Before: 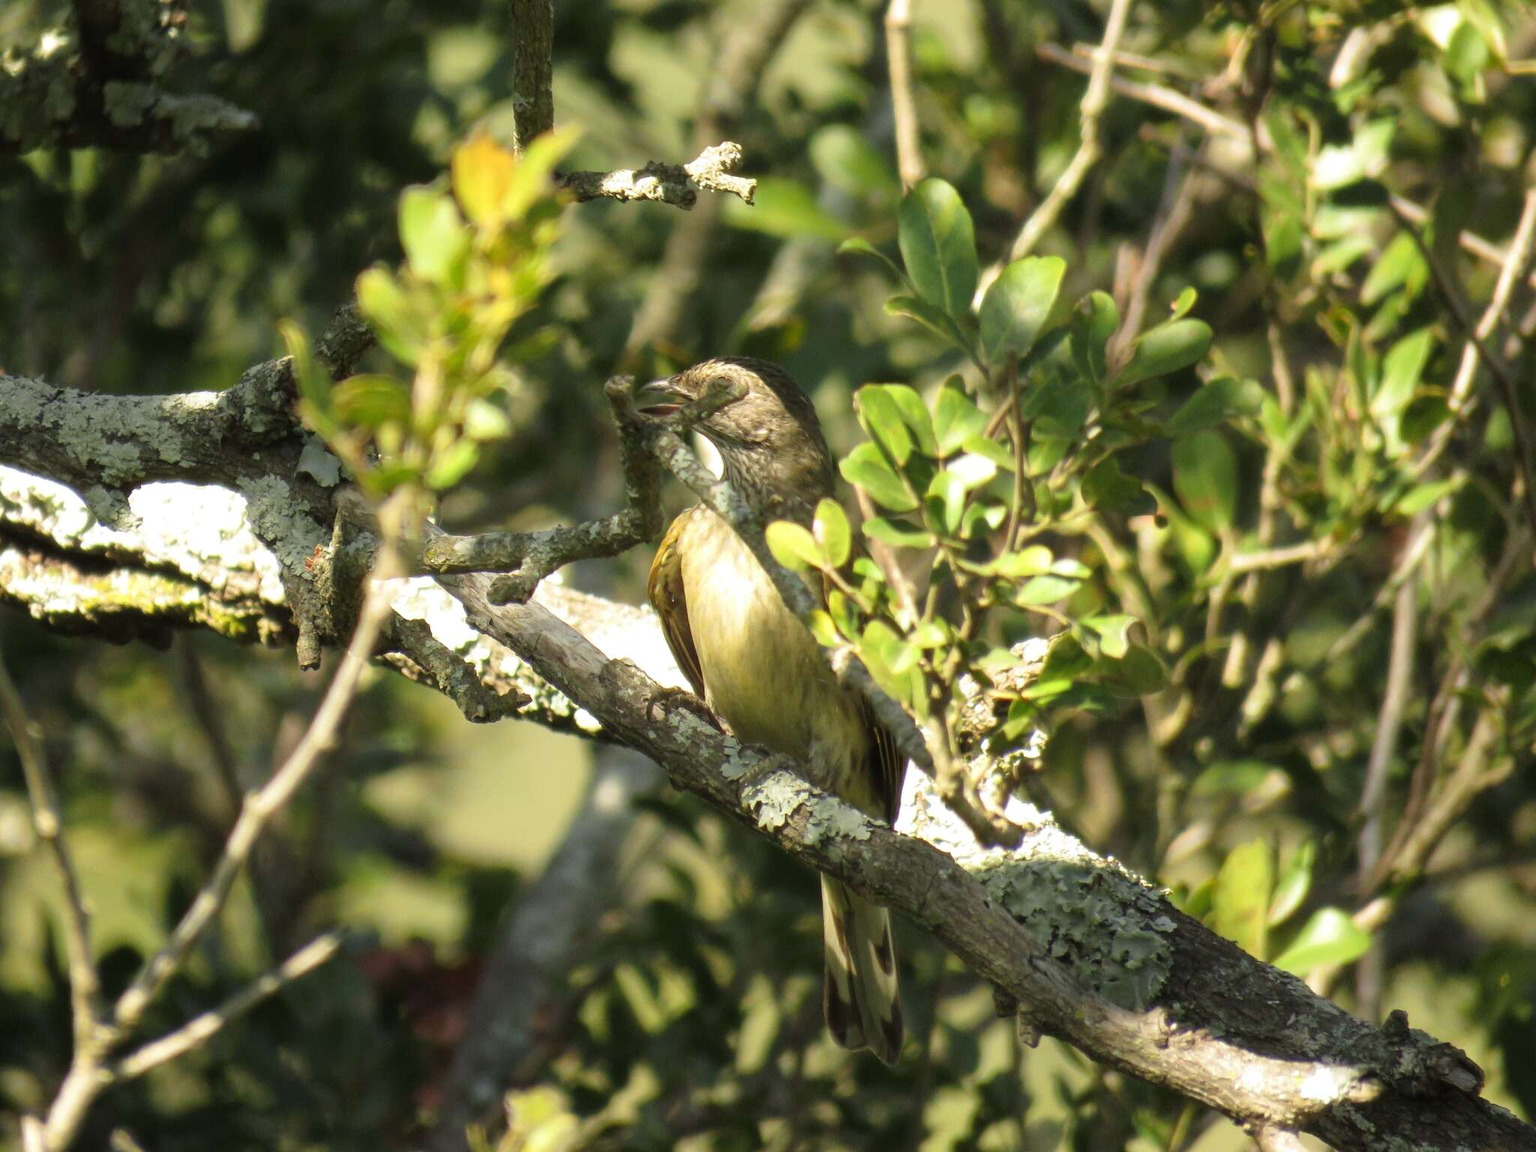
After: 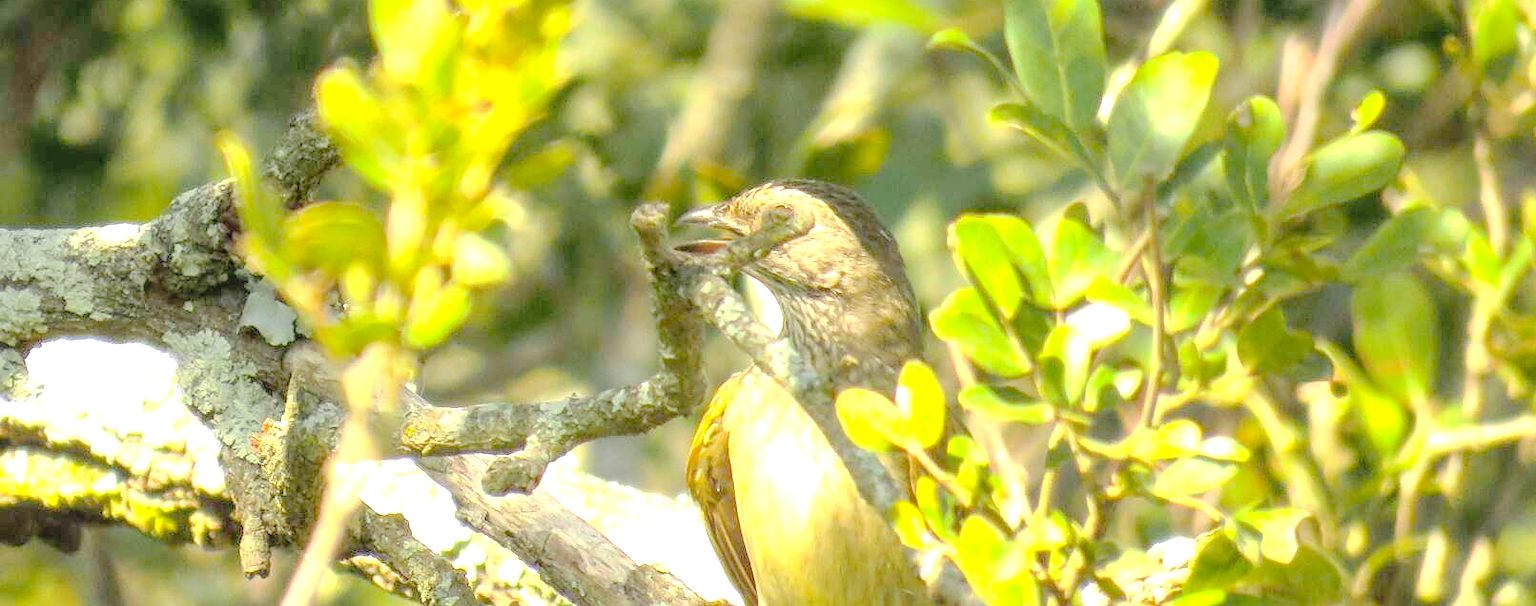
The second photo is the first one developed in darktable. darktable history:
color balance rgb: linear chroma grading › global chroma 14.983%, perceptual saturation grading › global saturation 11.301%
exposure: exposure 0.669 EV, compensate exposure bias true, compensate highlight preservation false
contrast brightness saturation: contrast 0.099, brightness 0.3, saturation 0.145
sharpen: radius 1.018
local contrast: detail 130%
crop: left 7.035%, top 18.743%, right 14.3%, bottom 39.837%
tone curve: curves: ch0 [(0, 0) (0.003, 0.021) (0.011, 0.021) (0.025, 0.021) (0.044, 0.033) (0.069, 0.053) (0.1, 0.08) (0.136, 0.114) (0.177, 0.171) (0.224, 0.246) (0.277, 0.332) (0.335, 0.424) (0.399, 0.496) (0.468, 0.561) (0.543, 0.627) (0.623, 0.685) (0.709, 0.741) (0.801, 0.813) (0.898, 0.902) (1, 1)], preserve colors none
